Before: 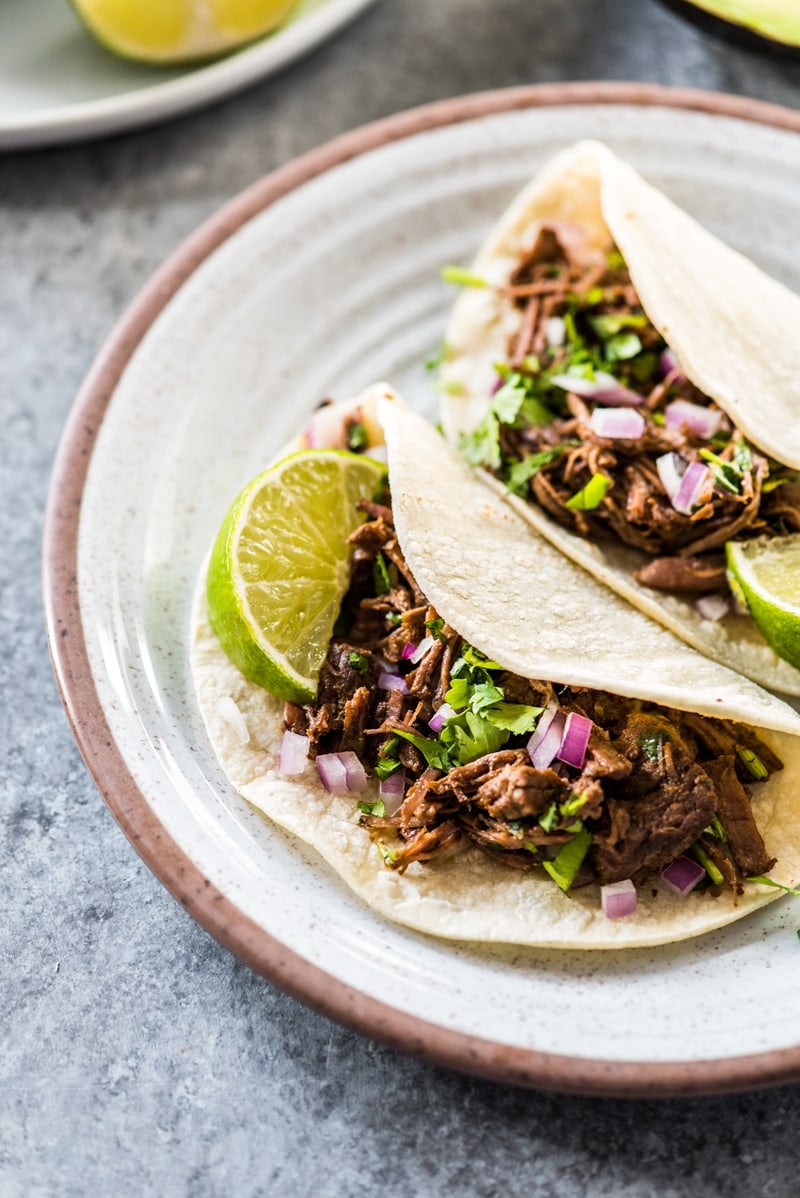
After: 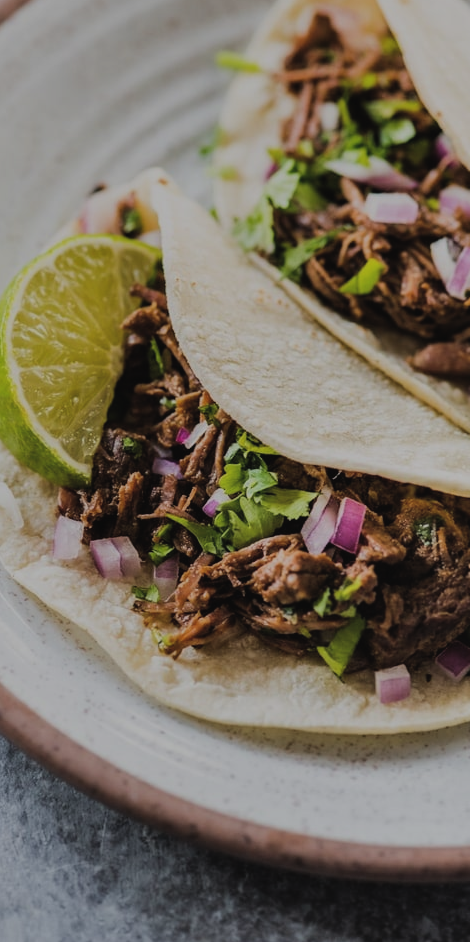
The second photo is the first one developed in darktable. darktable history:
filmic rgb: black relative exposure -8.01 EV, white relative exposure 3.83 EV, hardness 4.32
crop and rotate: left 28.364%, top 17.947%, right 12.791%, bottom 3.417%
shadows and highlights: soften with gaussian
exposure: black level correction -0.017, exposure -1.022 EV, compensate highlight preservation false
